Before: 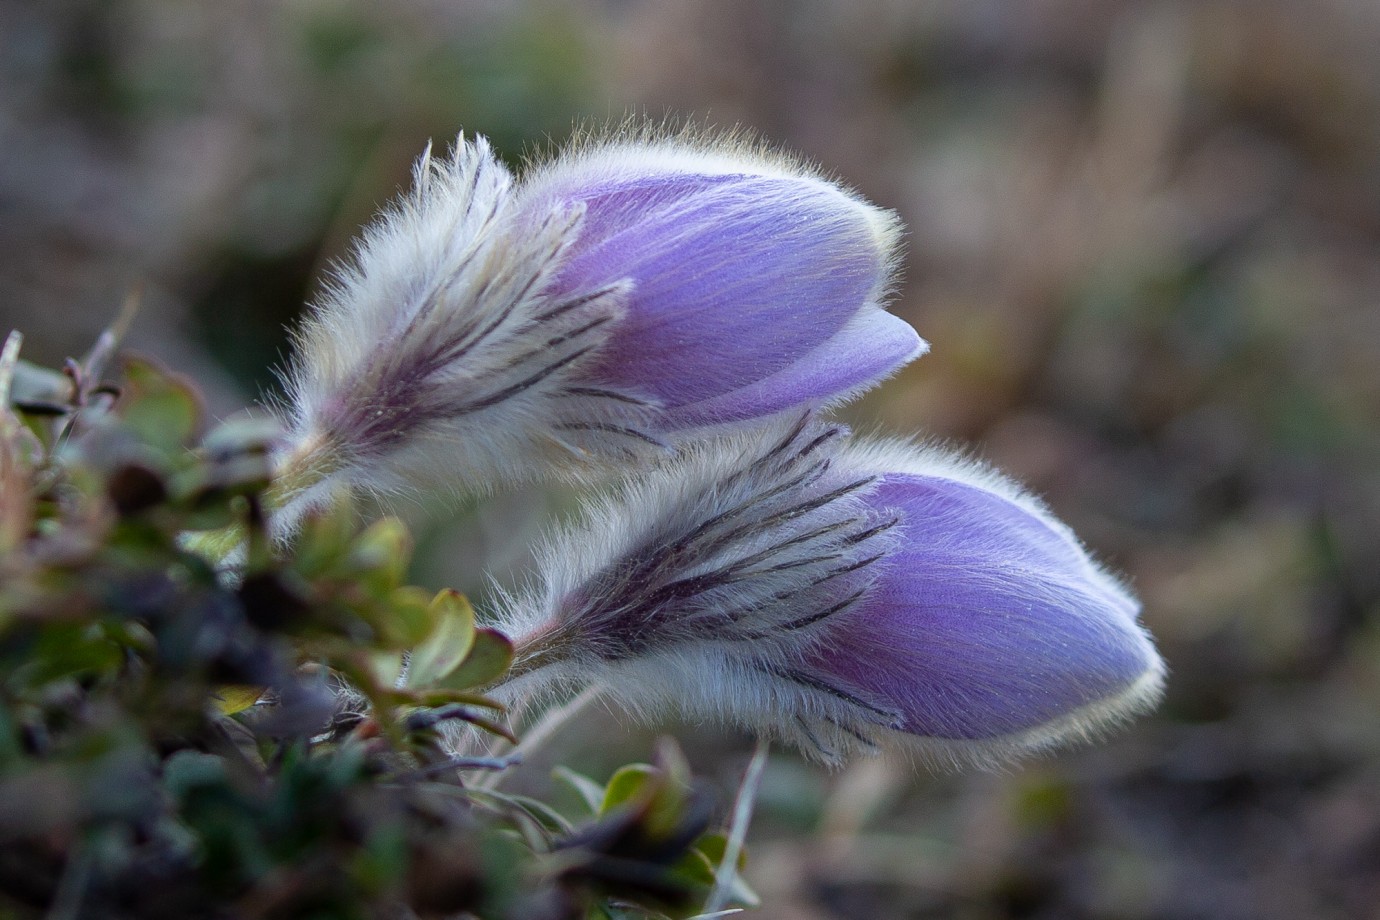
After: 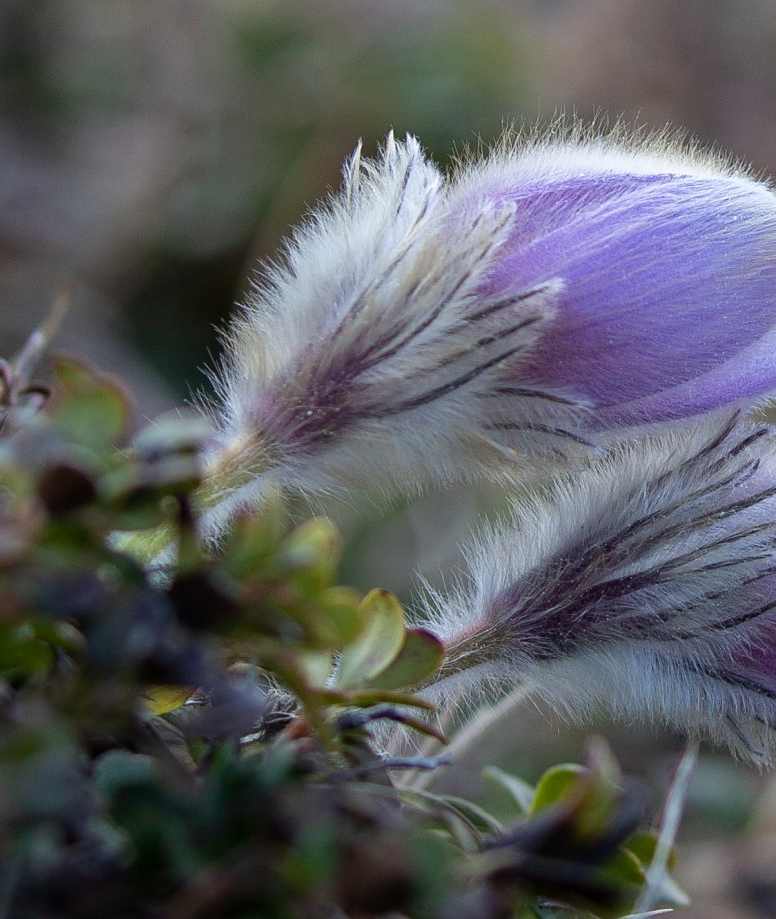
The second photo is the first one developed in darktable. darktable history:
crop: left 5.114%, right 38.589%
sharpen: amount 0.2
